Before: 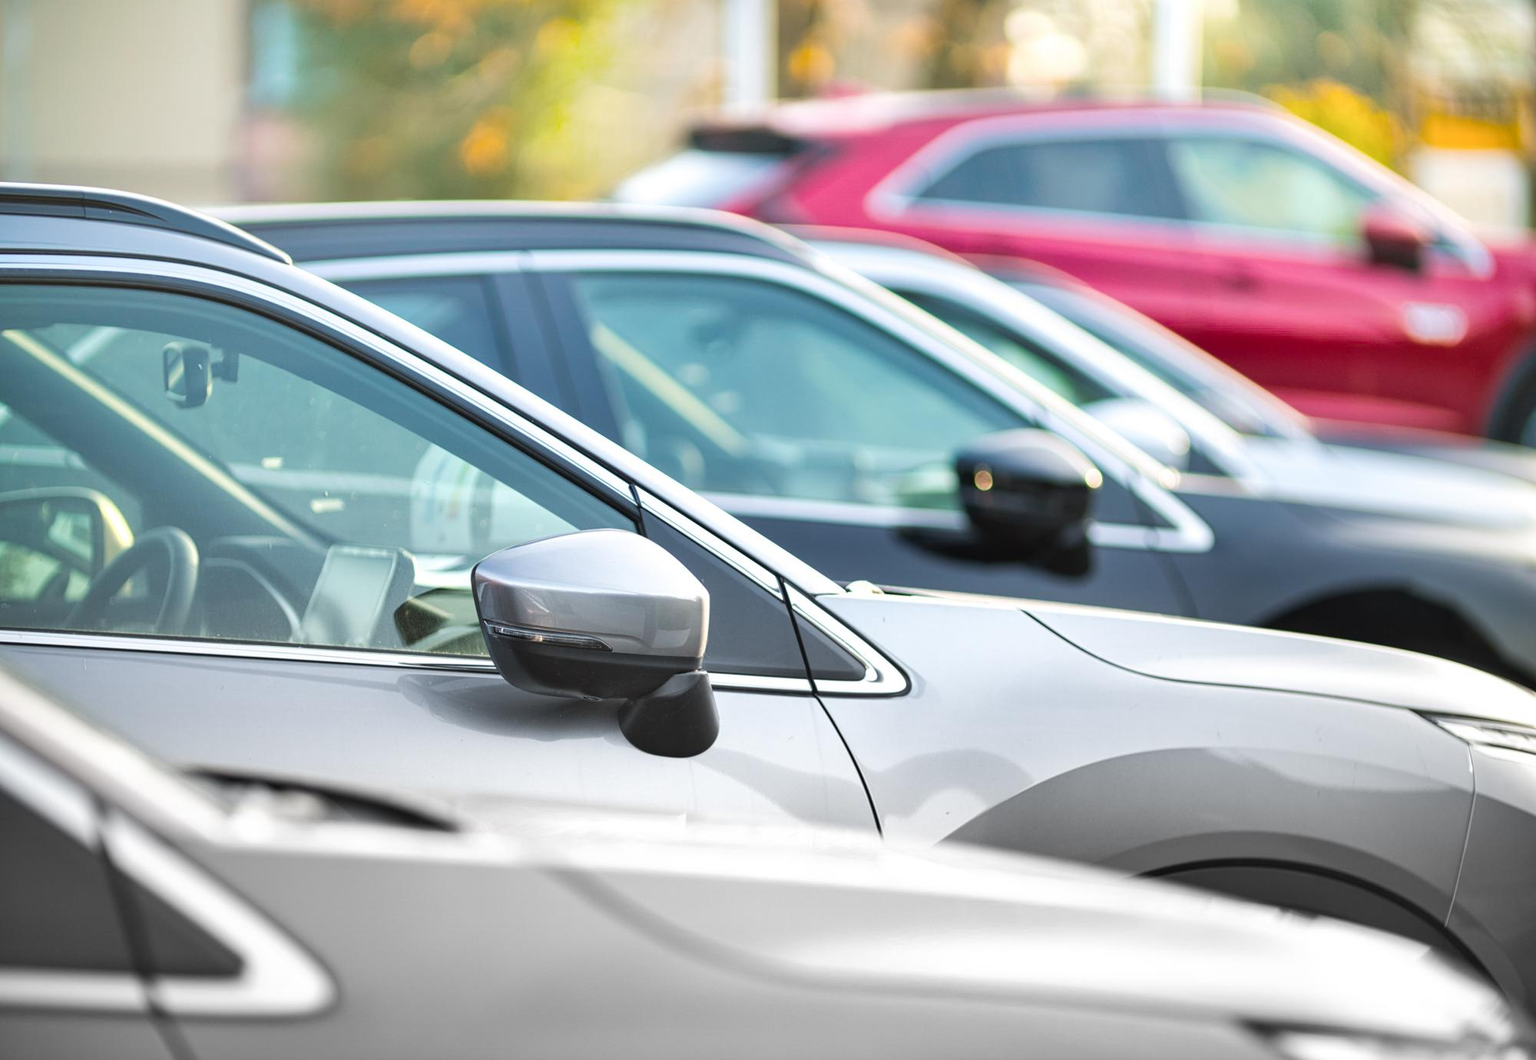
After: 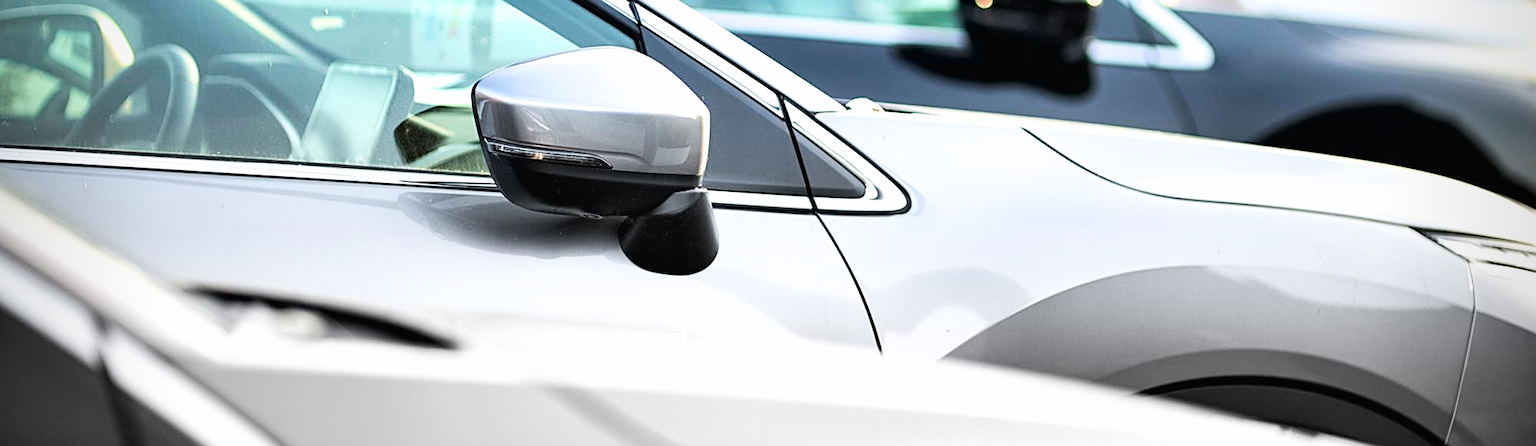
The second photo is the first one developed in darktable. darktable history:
crop: top 45.578%, bottom 12.258%
filmic rgb: black relative exposure -9.07 EV, white relative exposure 2.31 EV, threshold 2.99 EV, hardness 7.46, enable highlight reconstruction true
vignetting: fall-off radius 60.39%, brightness -0.681
sharpen: on, module defaults
tone curve: curves: ch0 [(0, 0.013) (0.054, 0.018) (0.205, 0.191) (0.289, 0.292) (0.39, 0.424) (0.493, 0.551) (0.666, 0.743) (0.795, 0.841) (1, 0.998)]; ch1 [(0, 0) (0.385, 0.343) (0.439, 0.415) (0.494, 0.495) (0.501, 0.501) (0.51, 0.509) (0.54, 0.552) (0.586, 0.614) (0.66, 0.706) (0.783, 0.804) (1, 1)]; ch2 [(0, 0) (0.32, 0.281) (0.403, 0.399) (0.441, 0.428) (0.47, 0.469) (0.498, 0.496) (0.524, 0.538) (0.566, 0.579) (0.633, 0.665) (0.7, 0.711) (1, 1)], color space Lab, independent channels, preserve colors none
